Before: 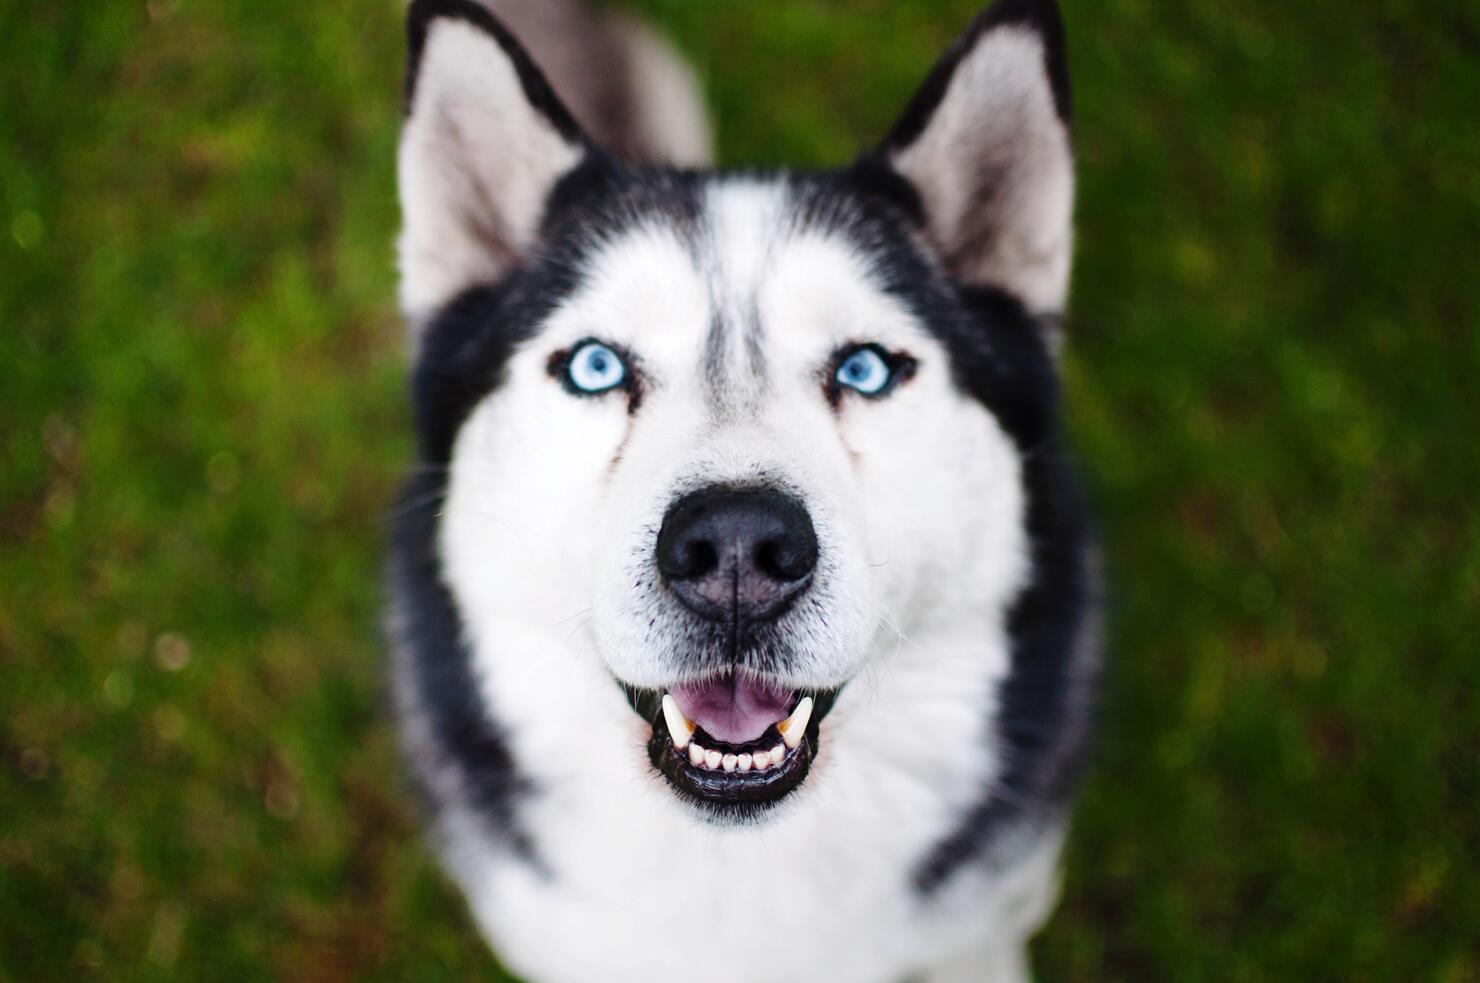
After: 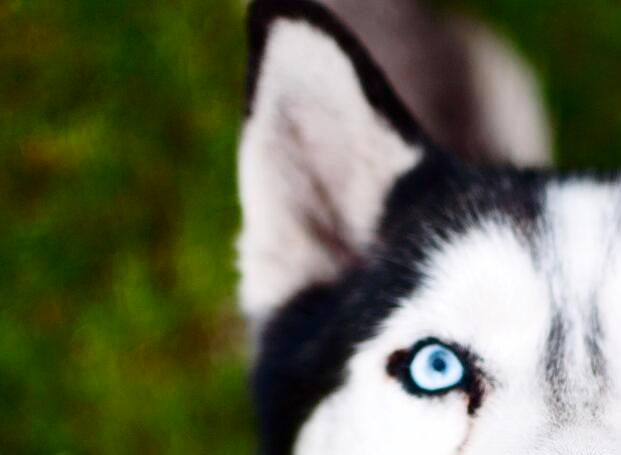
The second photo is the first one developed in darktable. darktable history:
contrast brightness saturation: contrast 0.2, brightness -0.11, saturation 0.1
crop and rotate: left 10.817%, top 0.062%, right 47.194%, bottom 53.626%
